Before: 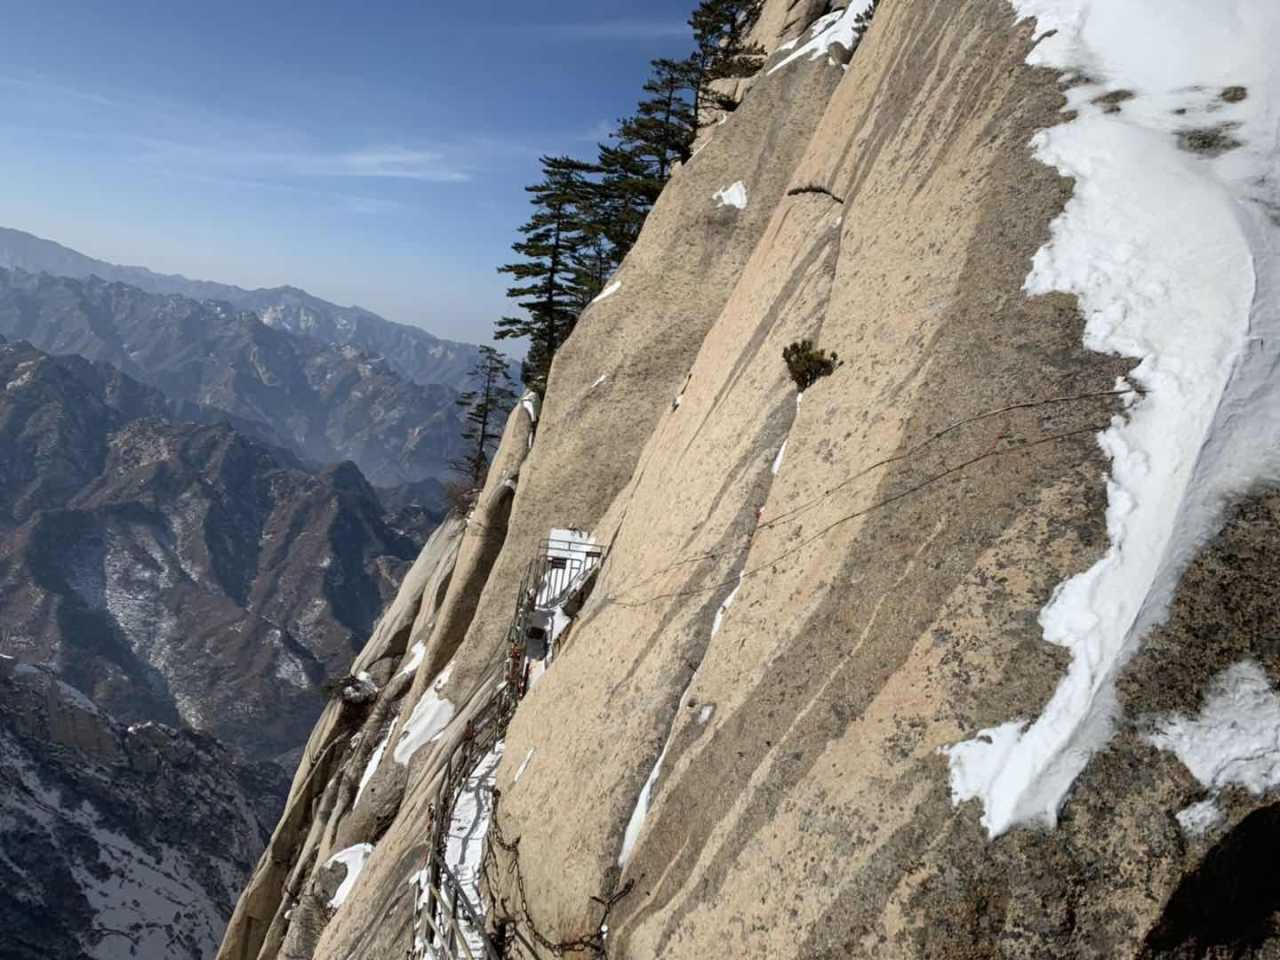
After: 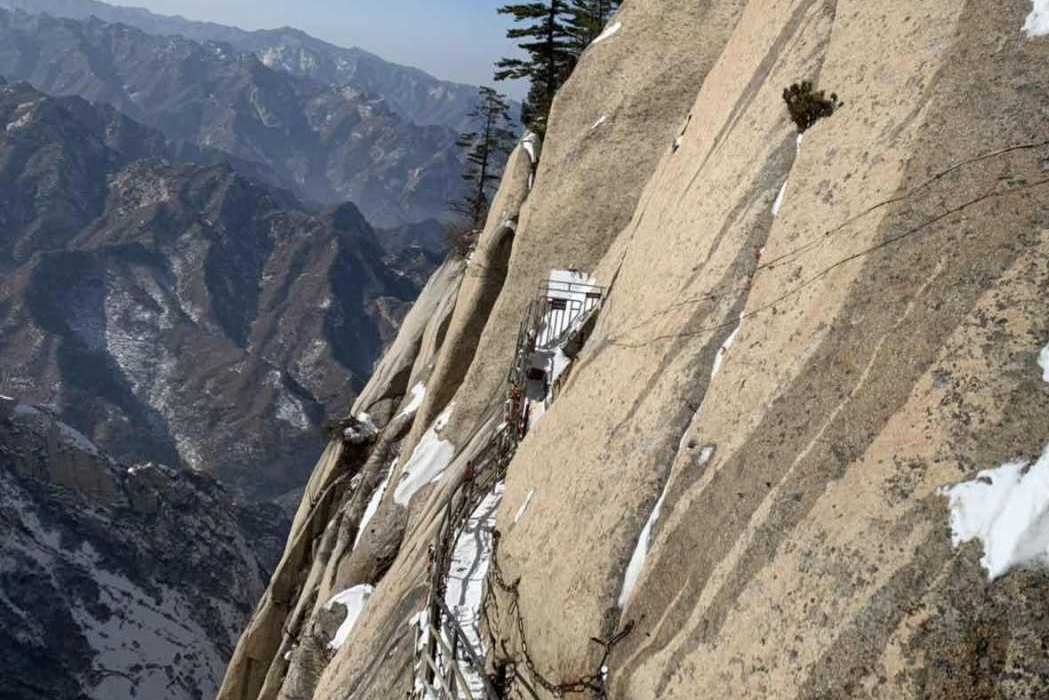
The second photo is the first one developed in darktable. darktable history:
crop: top 27.012%, right 18.017%
